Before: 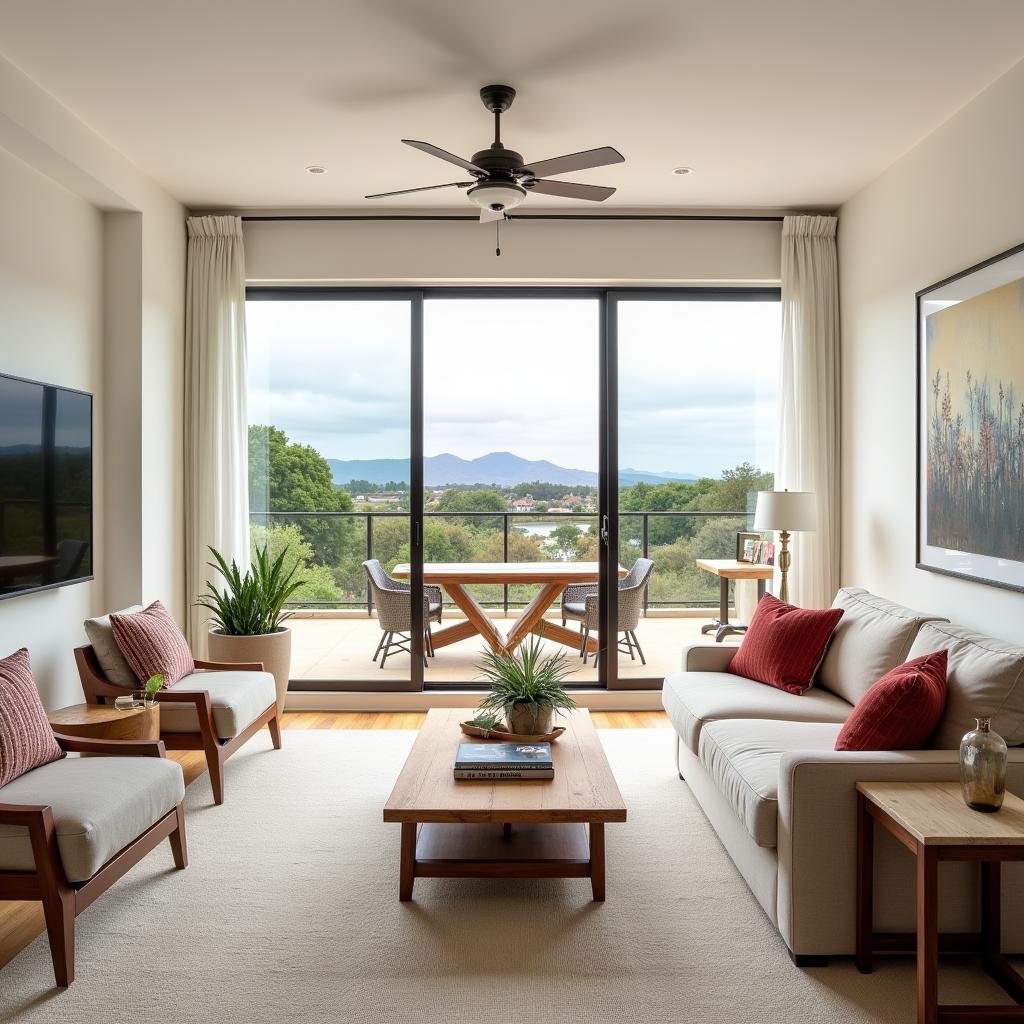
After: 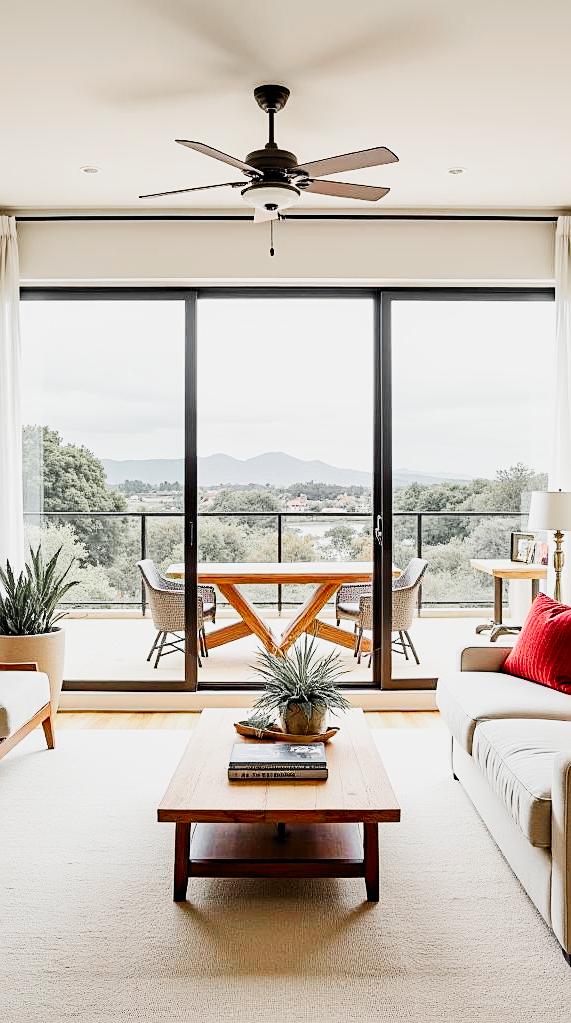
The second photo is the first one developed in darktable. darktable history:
crop: left 22.132%, right 22.009%, bottom 0.008%
contrast brightness saturation: contrast 0.225, brightness 0.096, saturation 0.293
sharpen: on, module defaults
filmic rgb: black relative exposure -7.65 EV, white relative exposure 4.56 EV, hardness 3.61, contrast 1.051, preserve chrominance no, color science v5 (2021), contrast in shadows safe, contrast in highlights safe
color zones: curves: ch1 [(0, 0.638) (0.193, 0.442) (0.286, 0.15) (0.429, 0.14) (0.571, 0.142) (0.714, 0.154) (0.857, 0.175) (1, 0.638)]
haze removal: compatibility mode true, adaptive false
exposure: exposure 0.7 EV, compensate highlight preservation false
